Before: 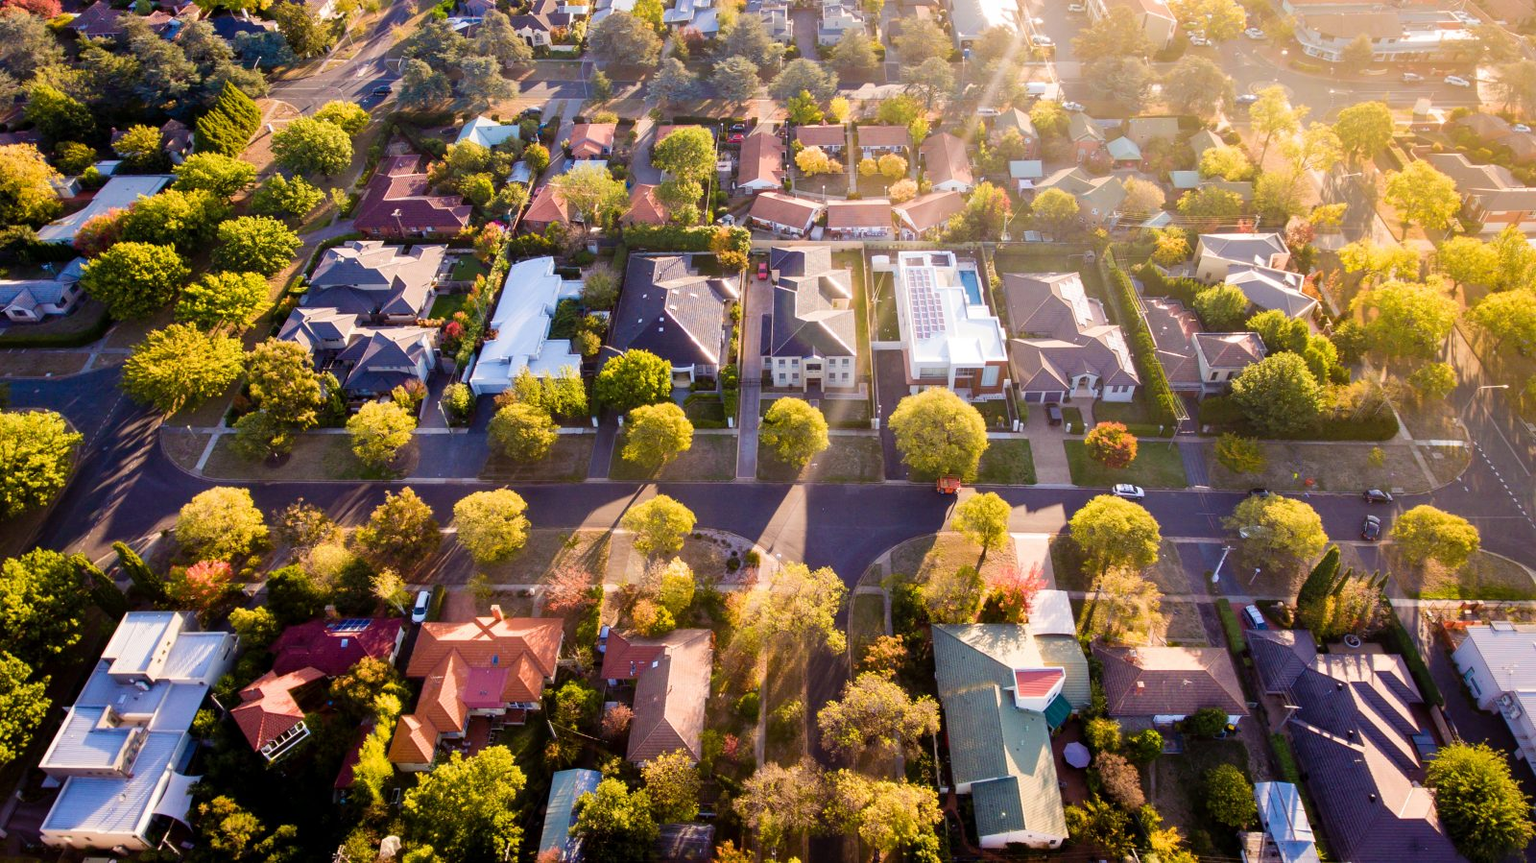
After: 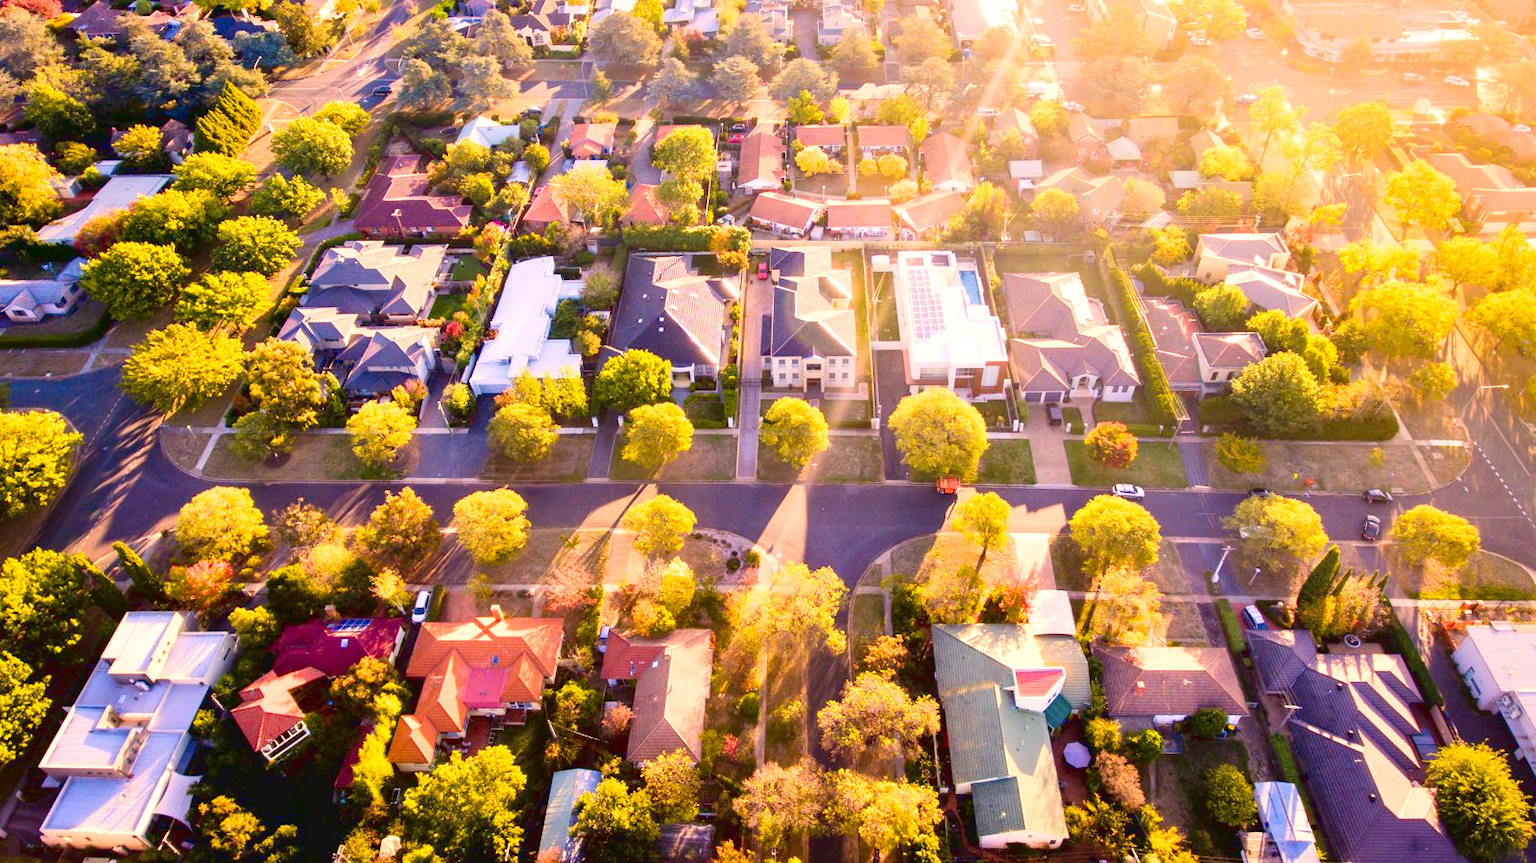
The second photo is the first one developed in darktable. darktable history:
tone curve: curves: ch0 [(0, 0.047) (0.199, 0.263) (0.47, 0.555) (0.805, 0.839) (1, 0.962)], color space Lab, linked channels, preserve colors none
contrast equalizer: y [[0.509, 0.517, 0.523, 0.523, 0.517, 0.509], [0.5 ×6], [0.5 ×6], [0 ×6], [0 ×6]]
color correction: highlights a* 11.96, highlights b* 11.58
exposure: black level correction 0, exposure 0.6 EV, compensate exposure bias true, compensate highlight preservation false
